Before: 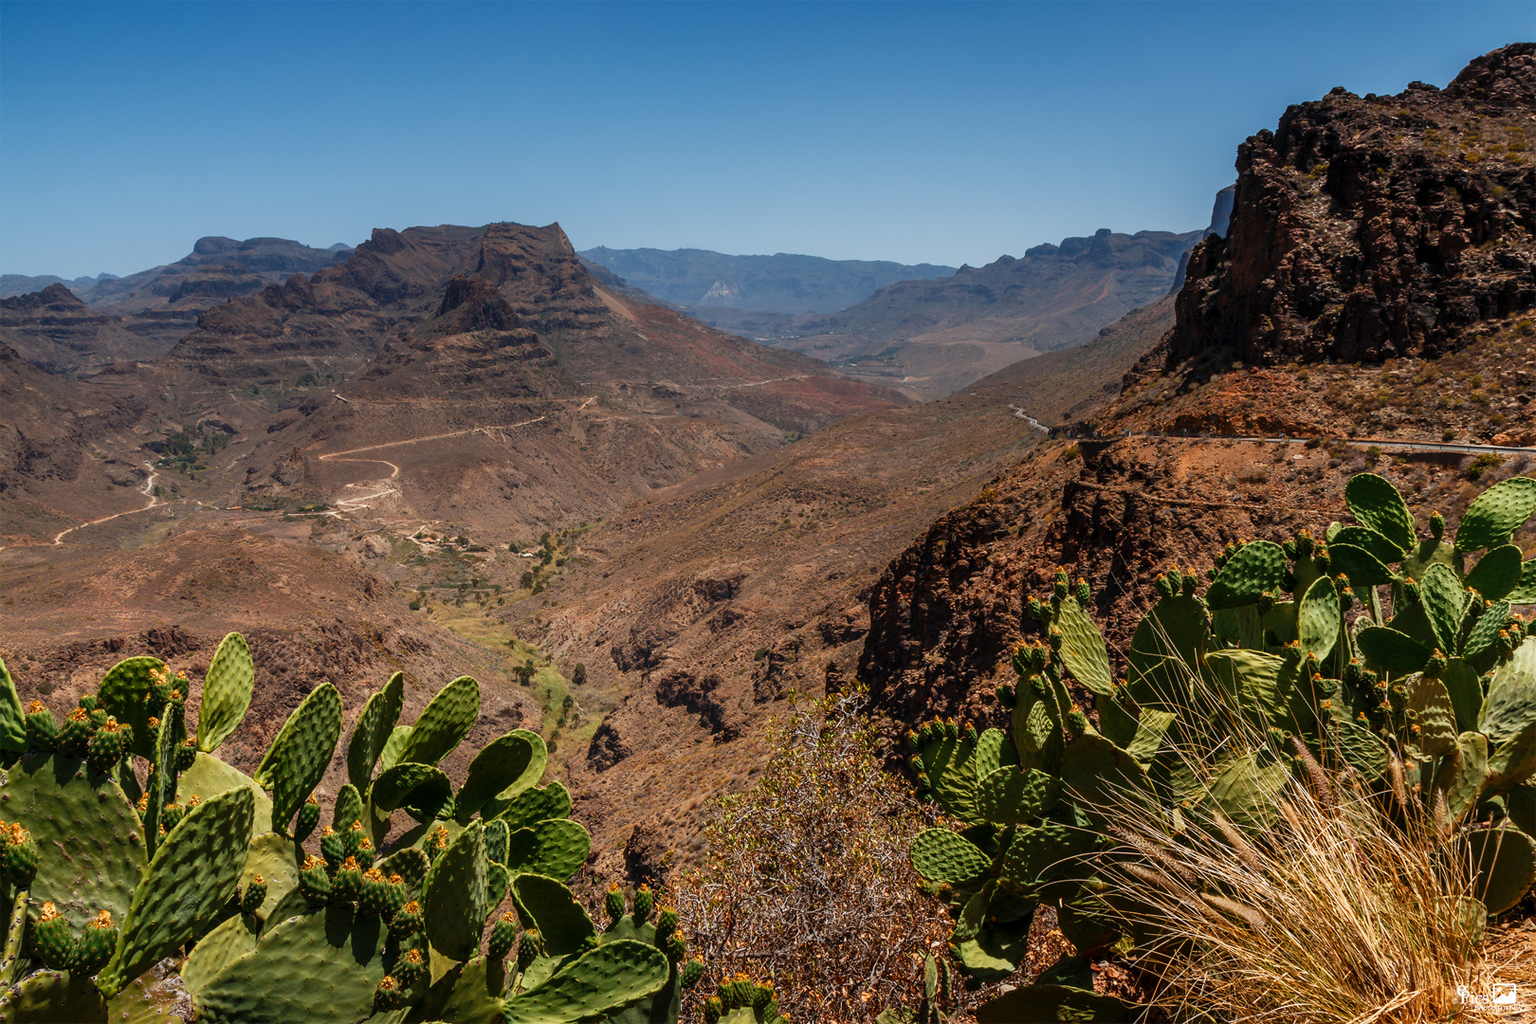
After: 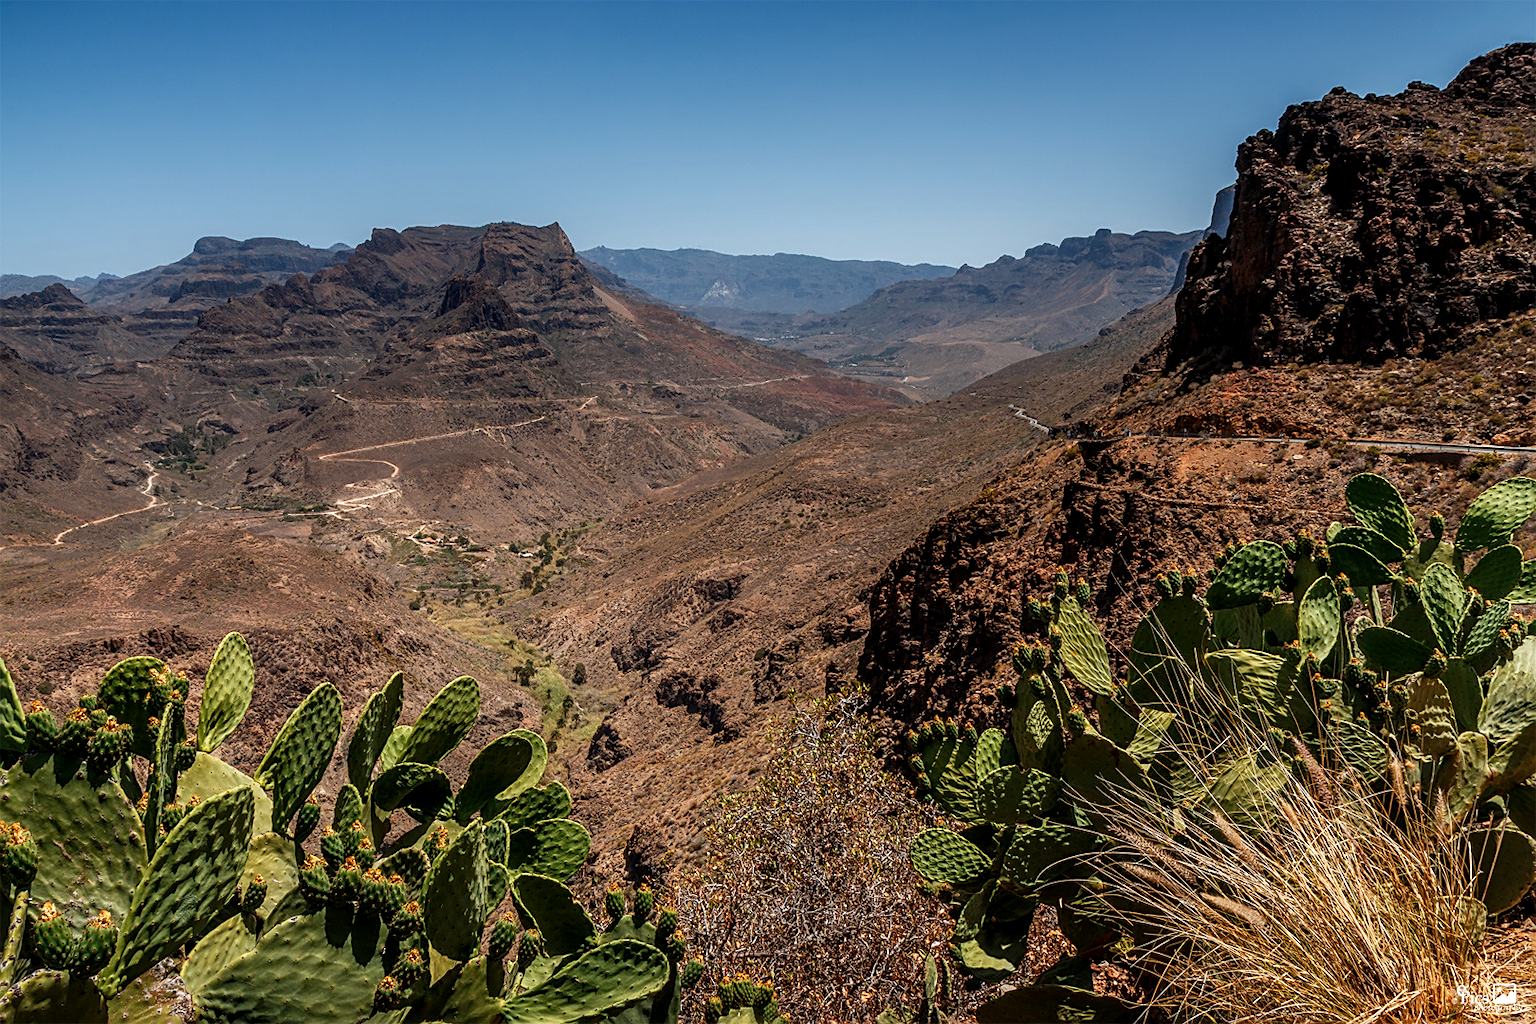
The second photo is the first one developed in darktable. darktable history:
sharpen: on, module defaults
contrast brightness saturation: saturation -0.051
local contrast: detail 130%
